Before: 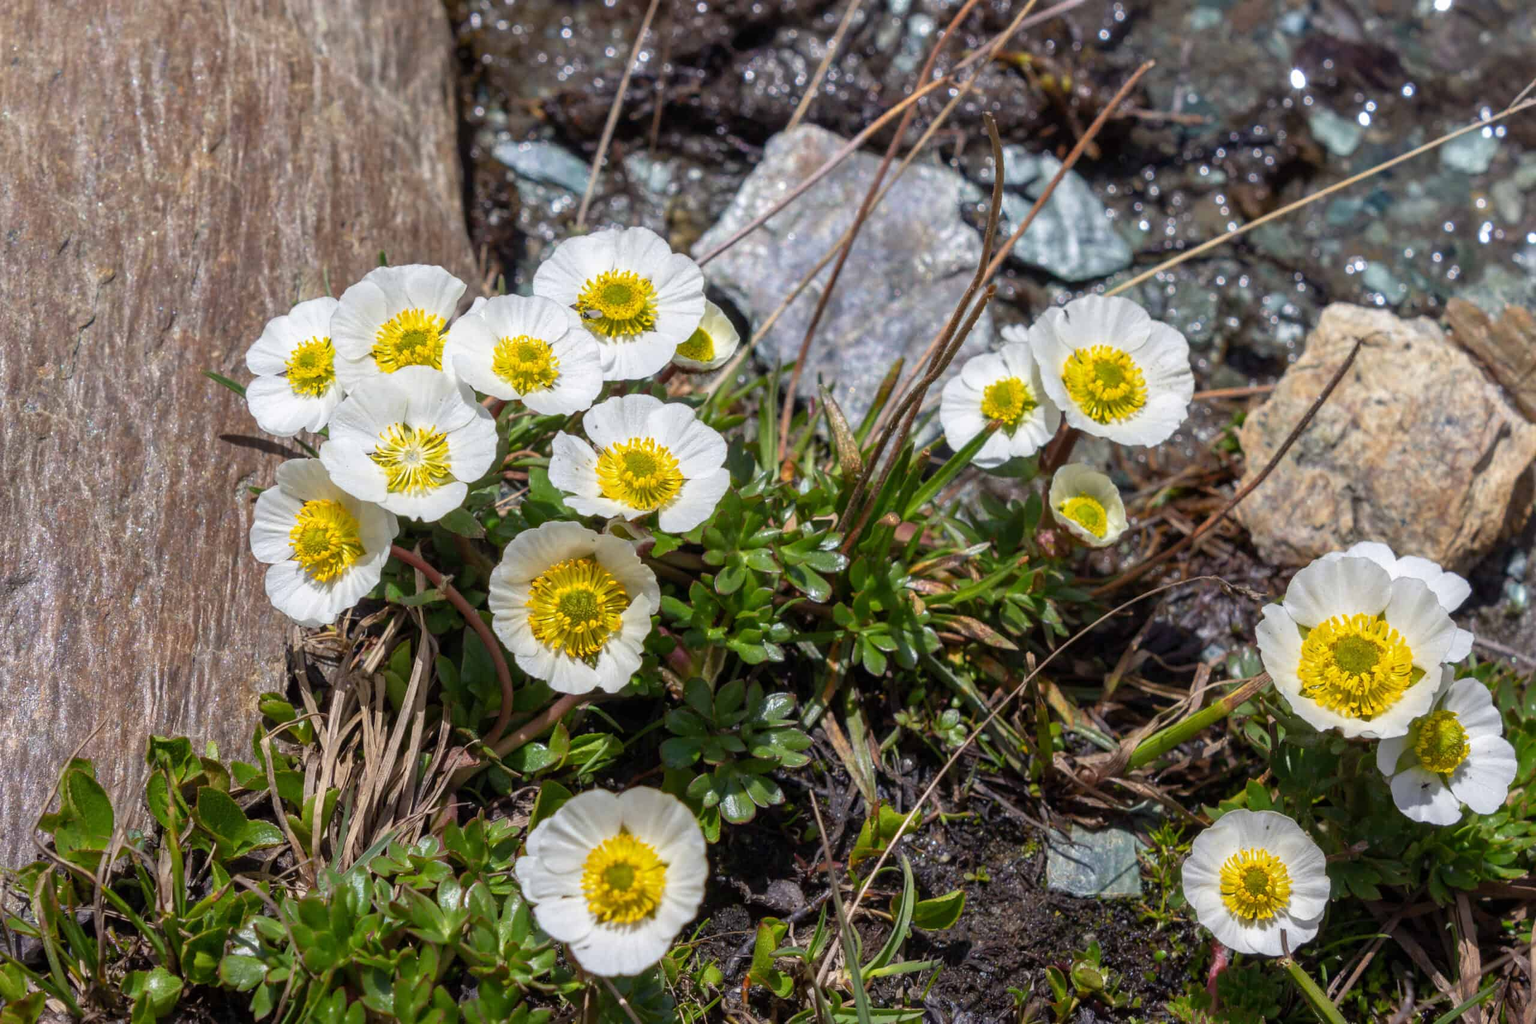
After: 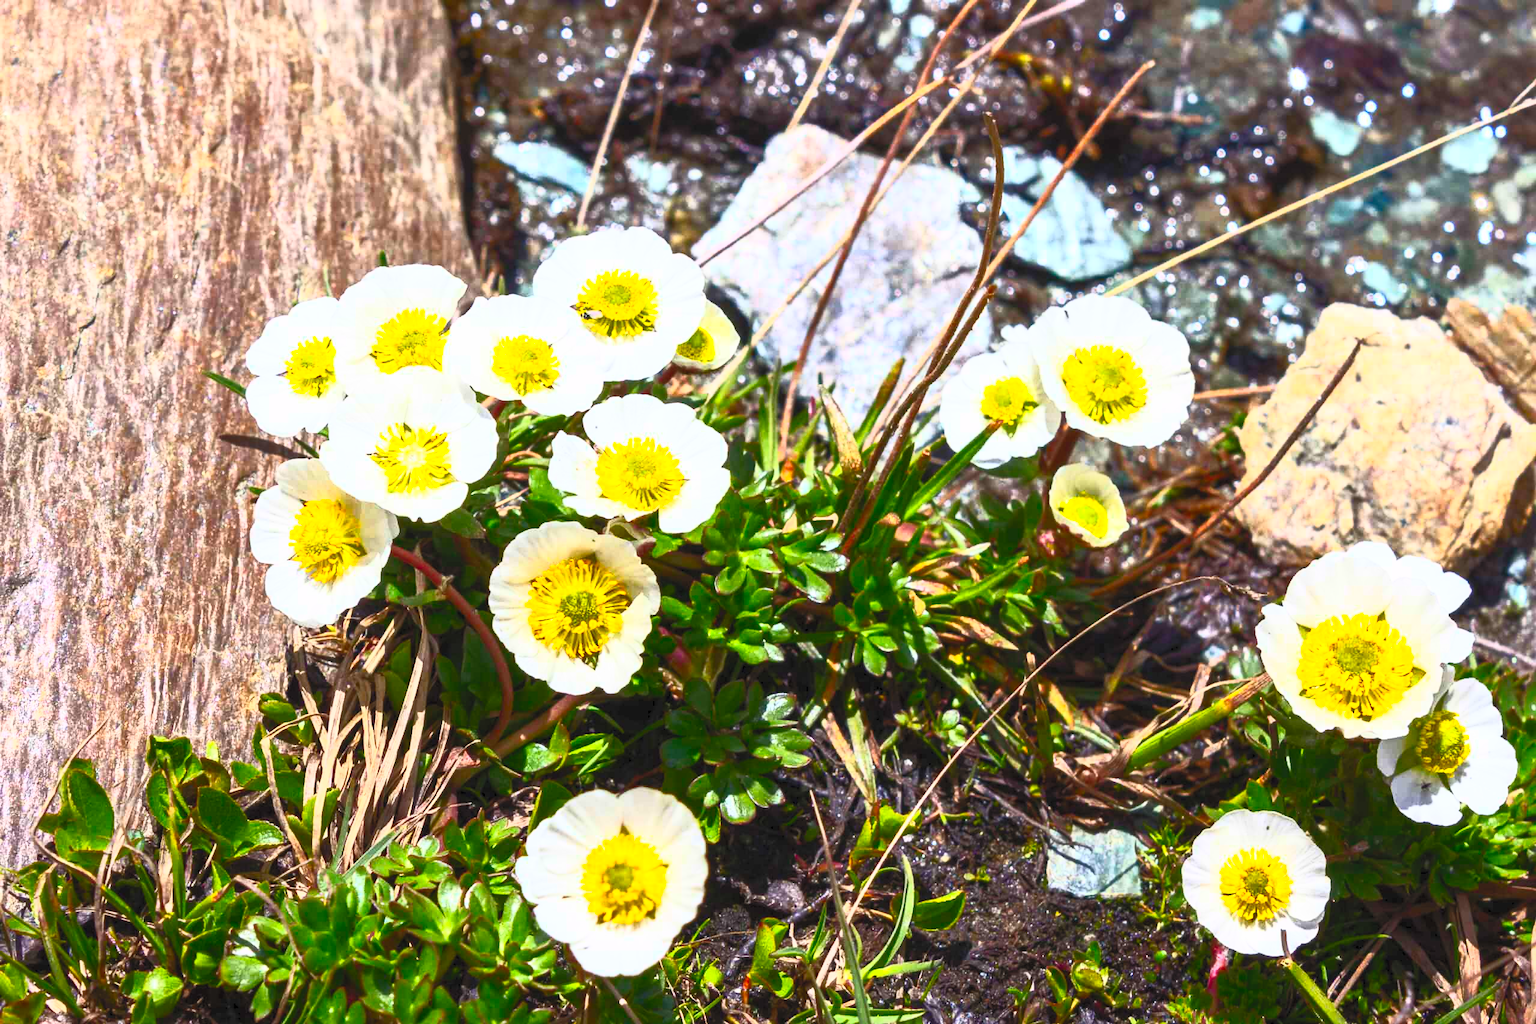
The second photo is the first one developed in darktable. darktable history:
contrast brightness saturation: contrast 0.989, brightness 0.999, saturation 0.998
exposure: exposure -0.288 EV, compensate exposure bias true, compensate highlight preservation false
